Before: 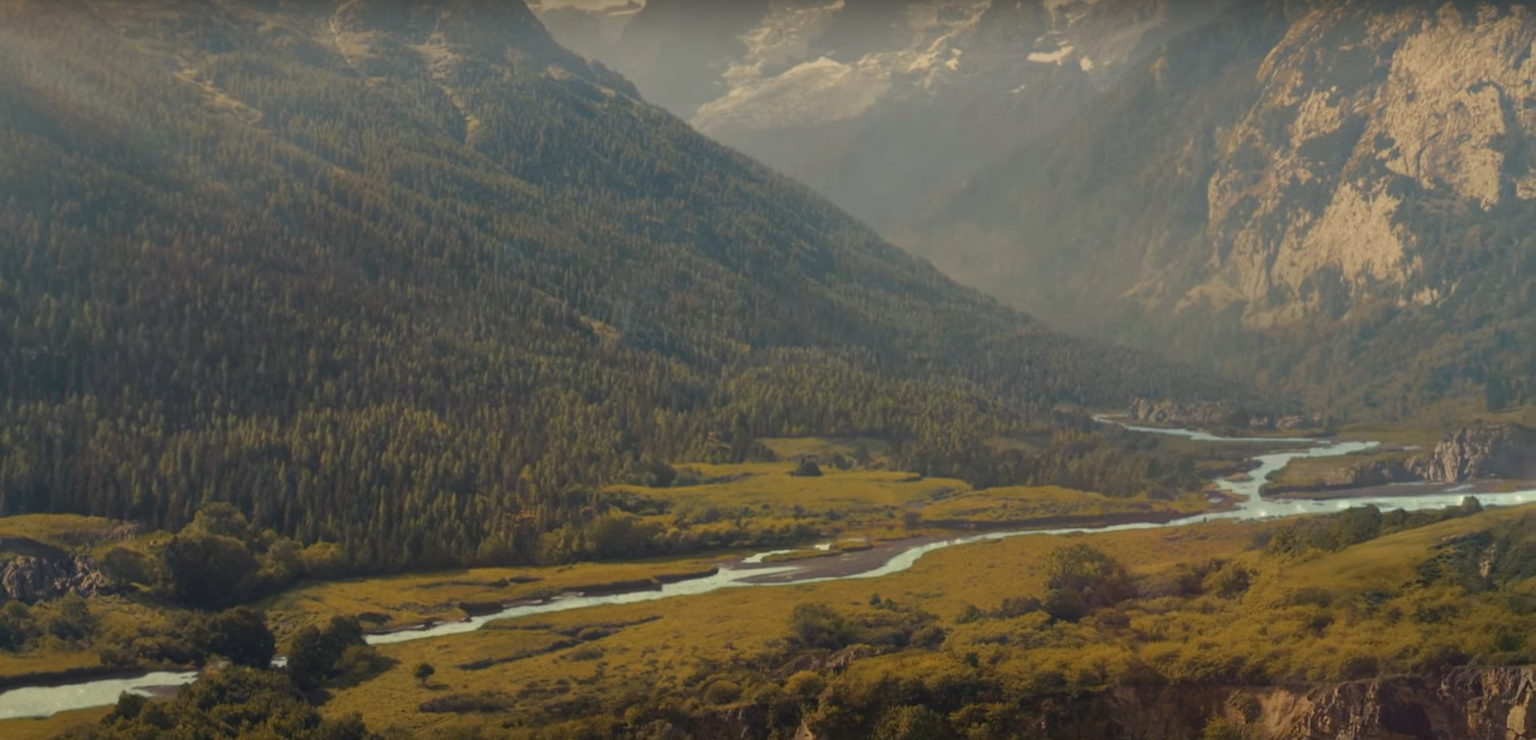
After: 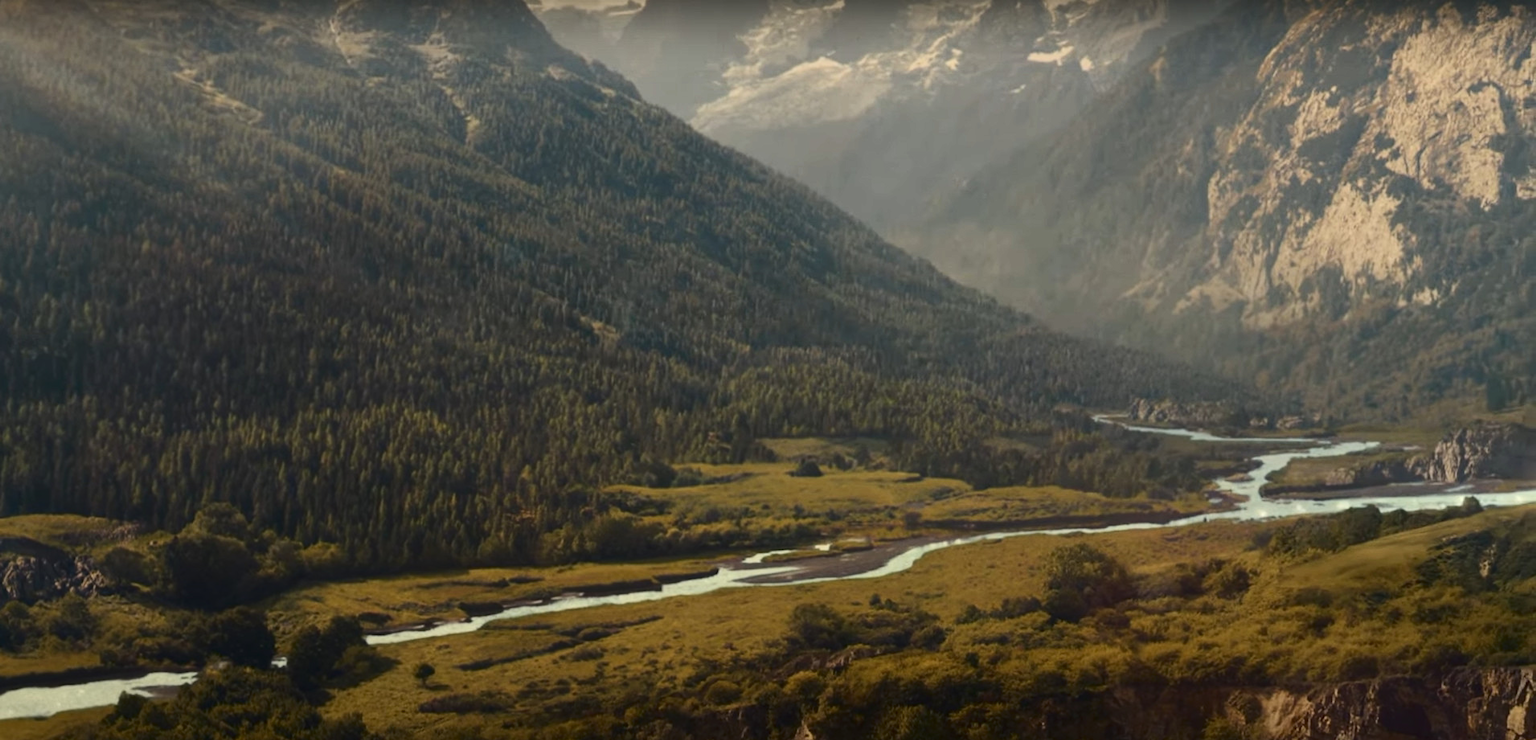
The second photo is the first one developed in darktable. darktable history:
contrast brightness saturation: contrast 0.294
